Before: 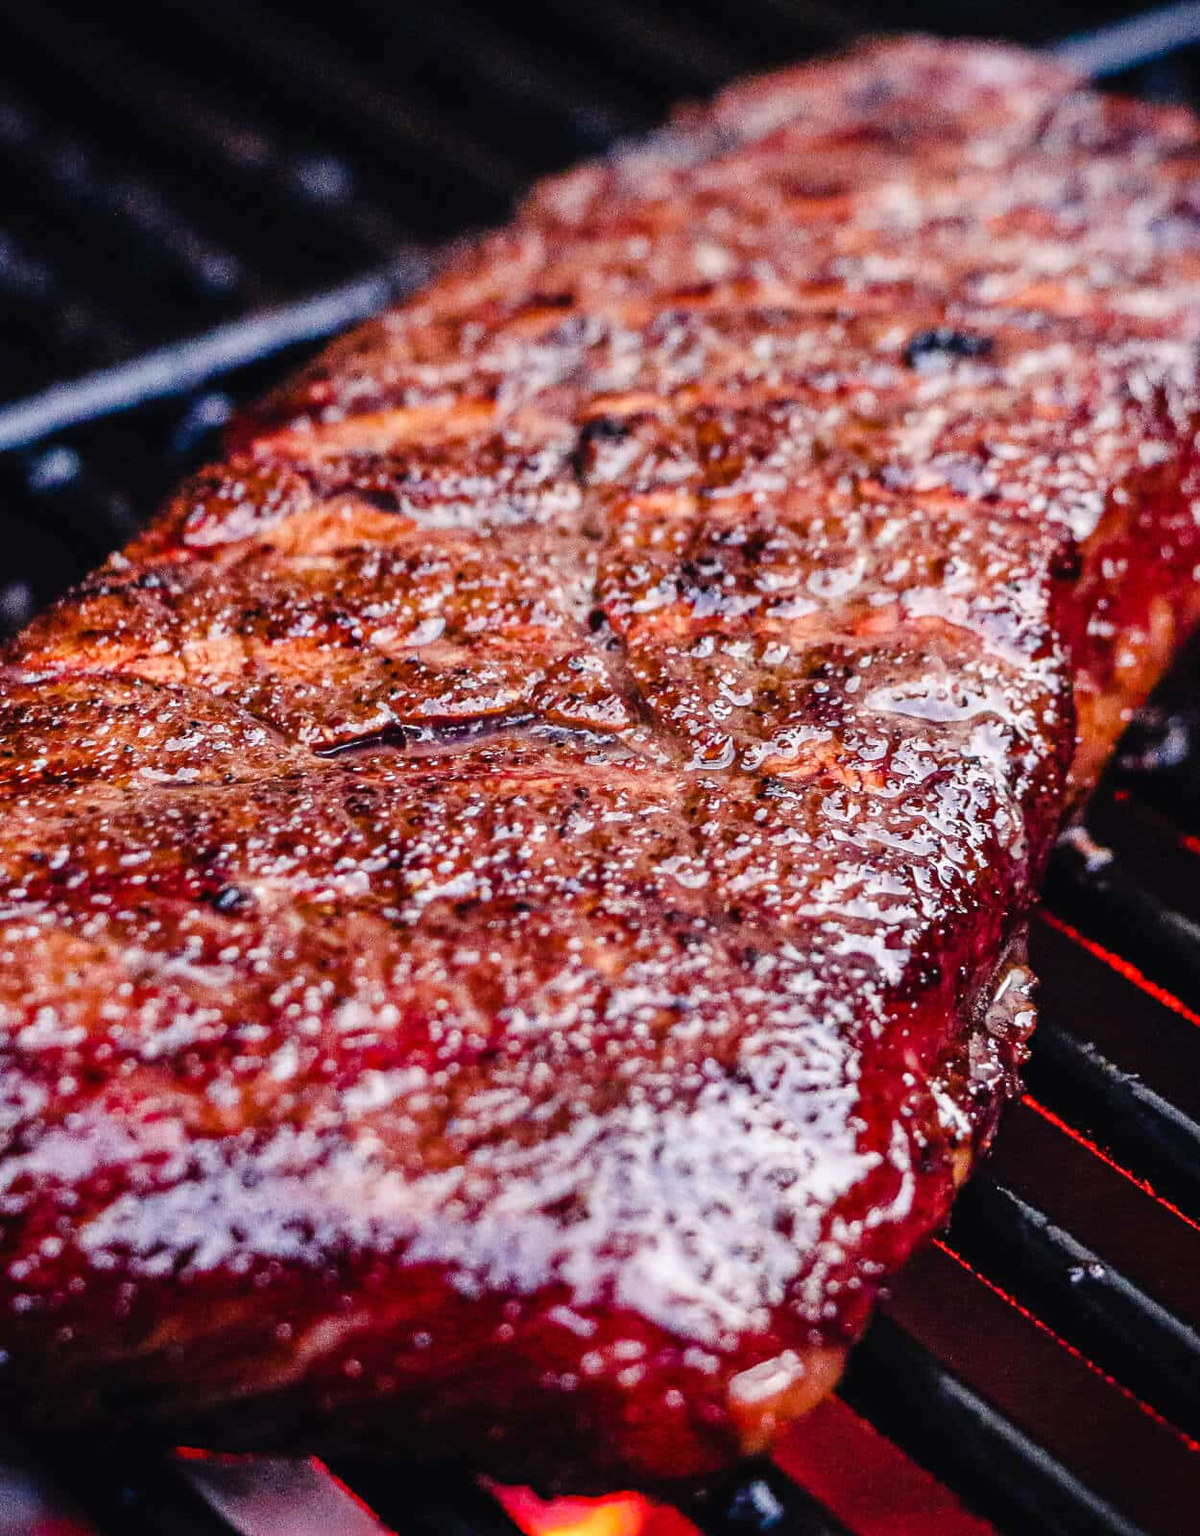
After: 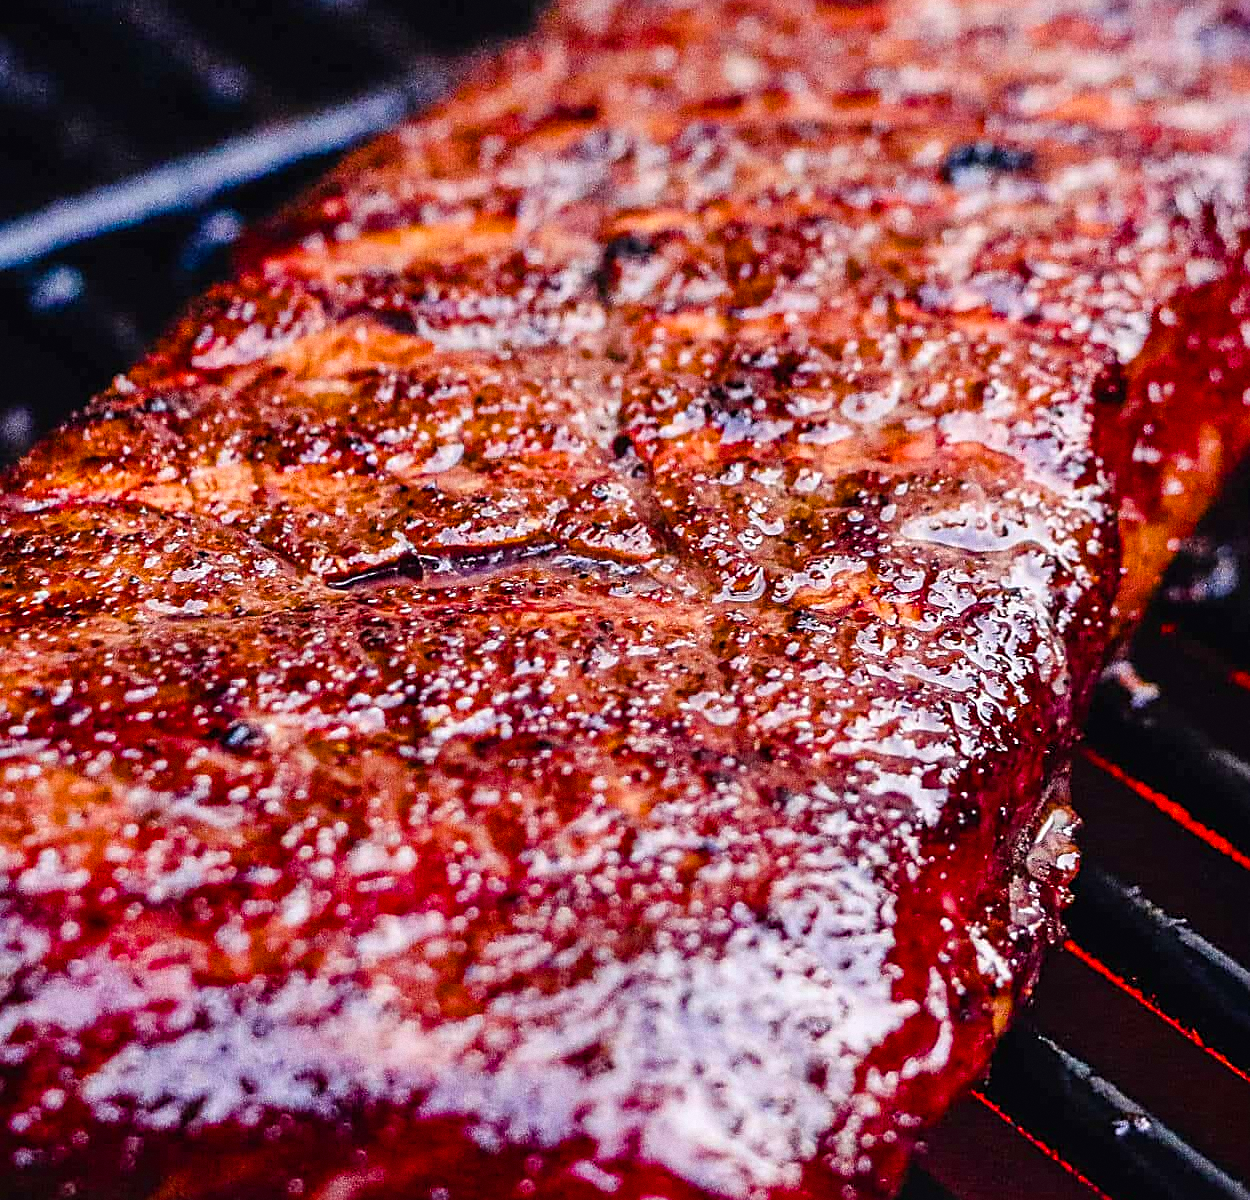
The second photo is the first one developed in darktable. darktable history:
grain: coarseness 3.21 ISO
sharpen: on, module defaults
crop and rotate: top 12.5%, bottom 12.5%
color balance rgb: perceptual saturation grading › global saturation 34.05%, global vibrance 5.56%
